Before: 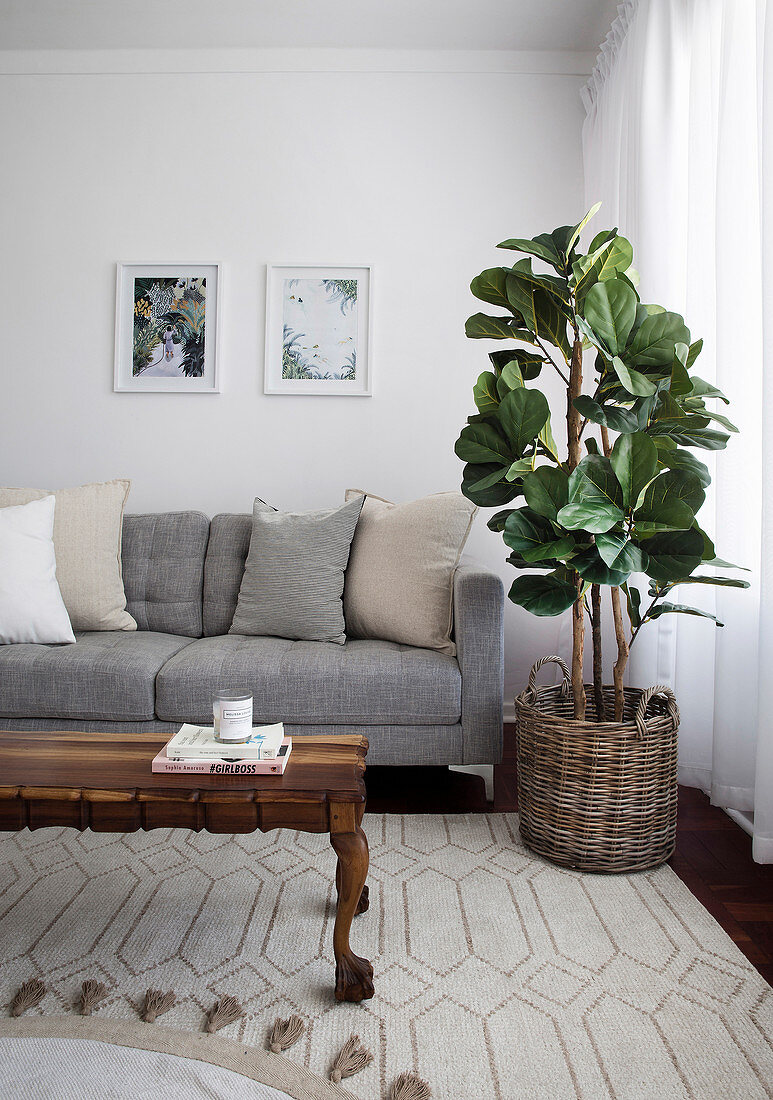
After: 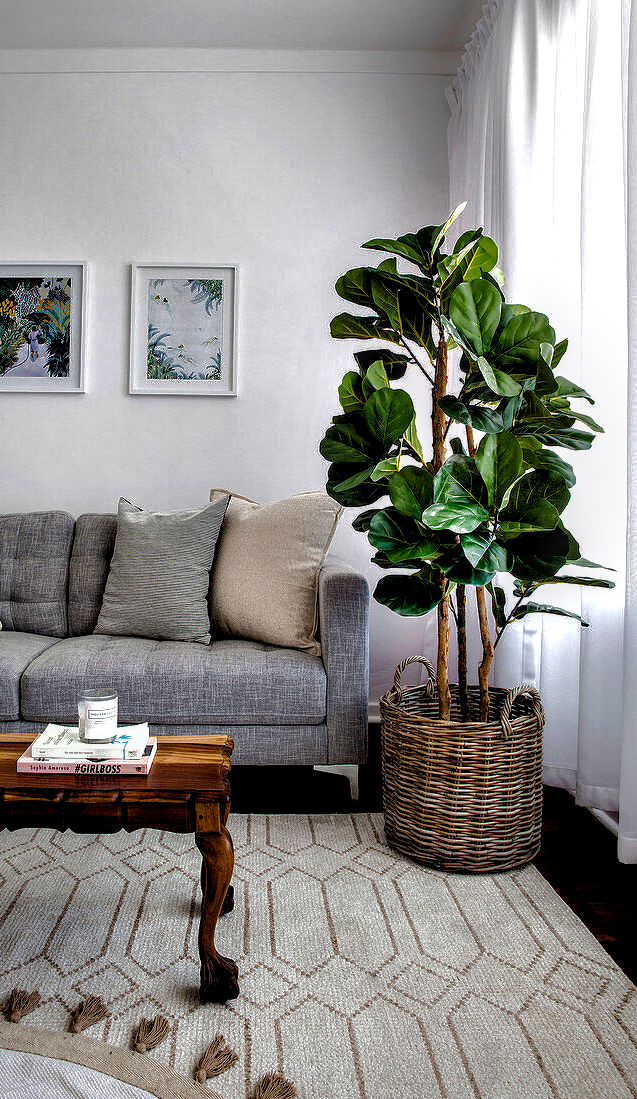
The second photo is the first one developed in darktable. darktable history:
shadows and highlights: shadows 39.54, highlights -59.99
local contrast: highlights 25%, detail 150%
crop: left 17.493%, bottom 0.048%
contrast equalizer: octaves 7, y [[0.6 ×6], [0.55 ×6], [0 ×6], [0 ×6], [0 ×6]]
color balance rgb: perceptual saturation grading › global saturation 35.043%, perceptual saturation grading › highlights -29.987%, perceptual saturation grading › shadows 35.506%, global vibrance 14.581%
